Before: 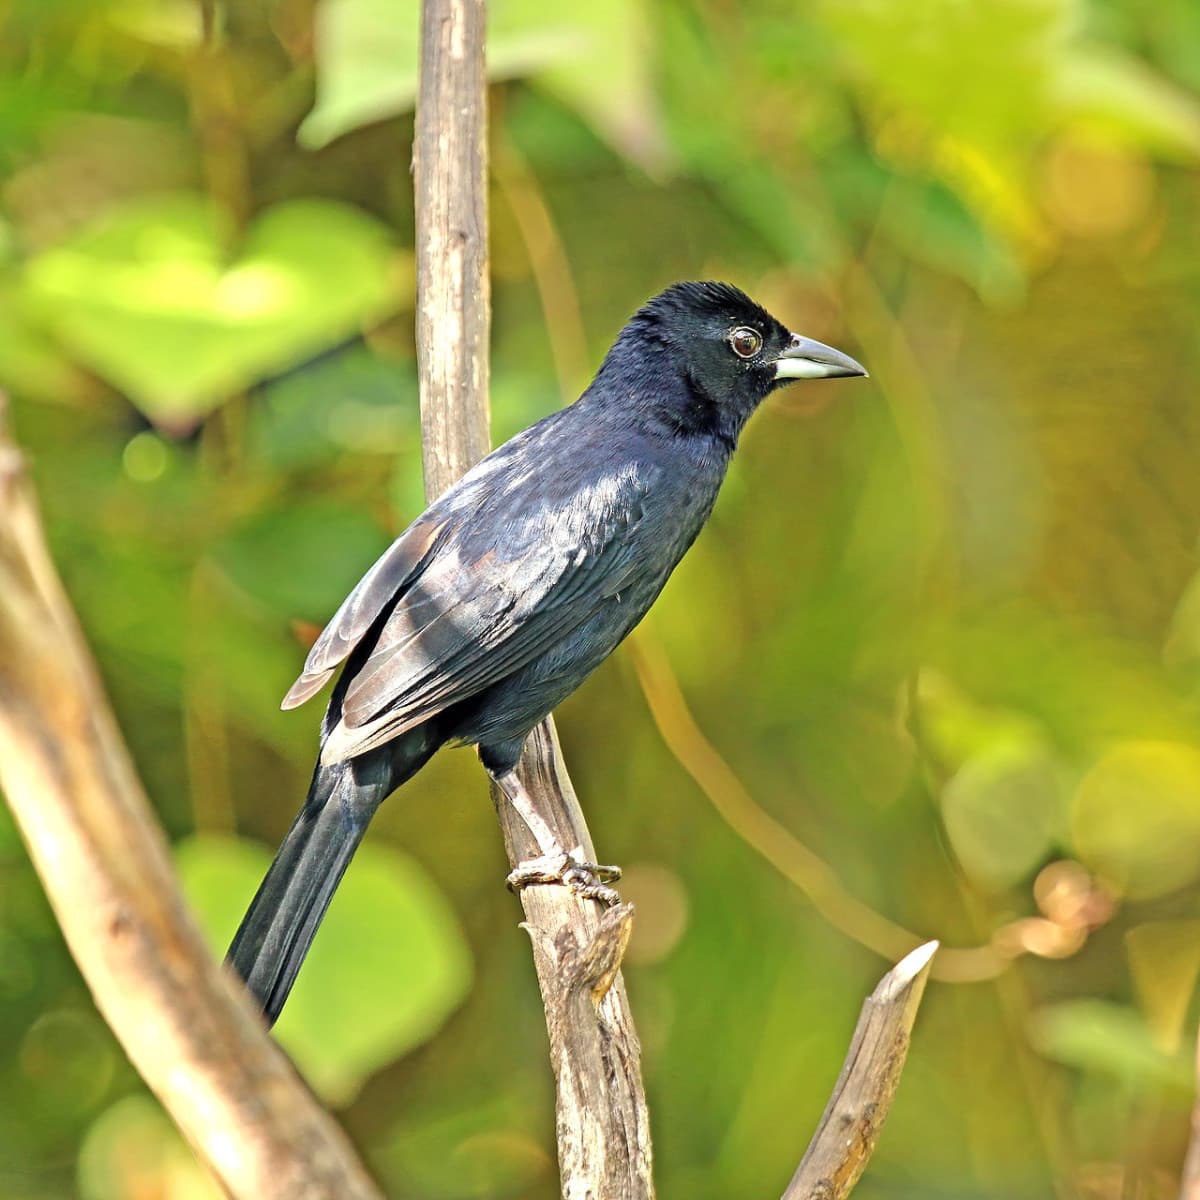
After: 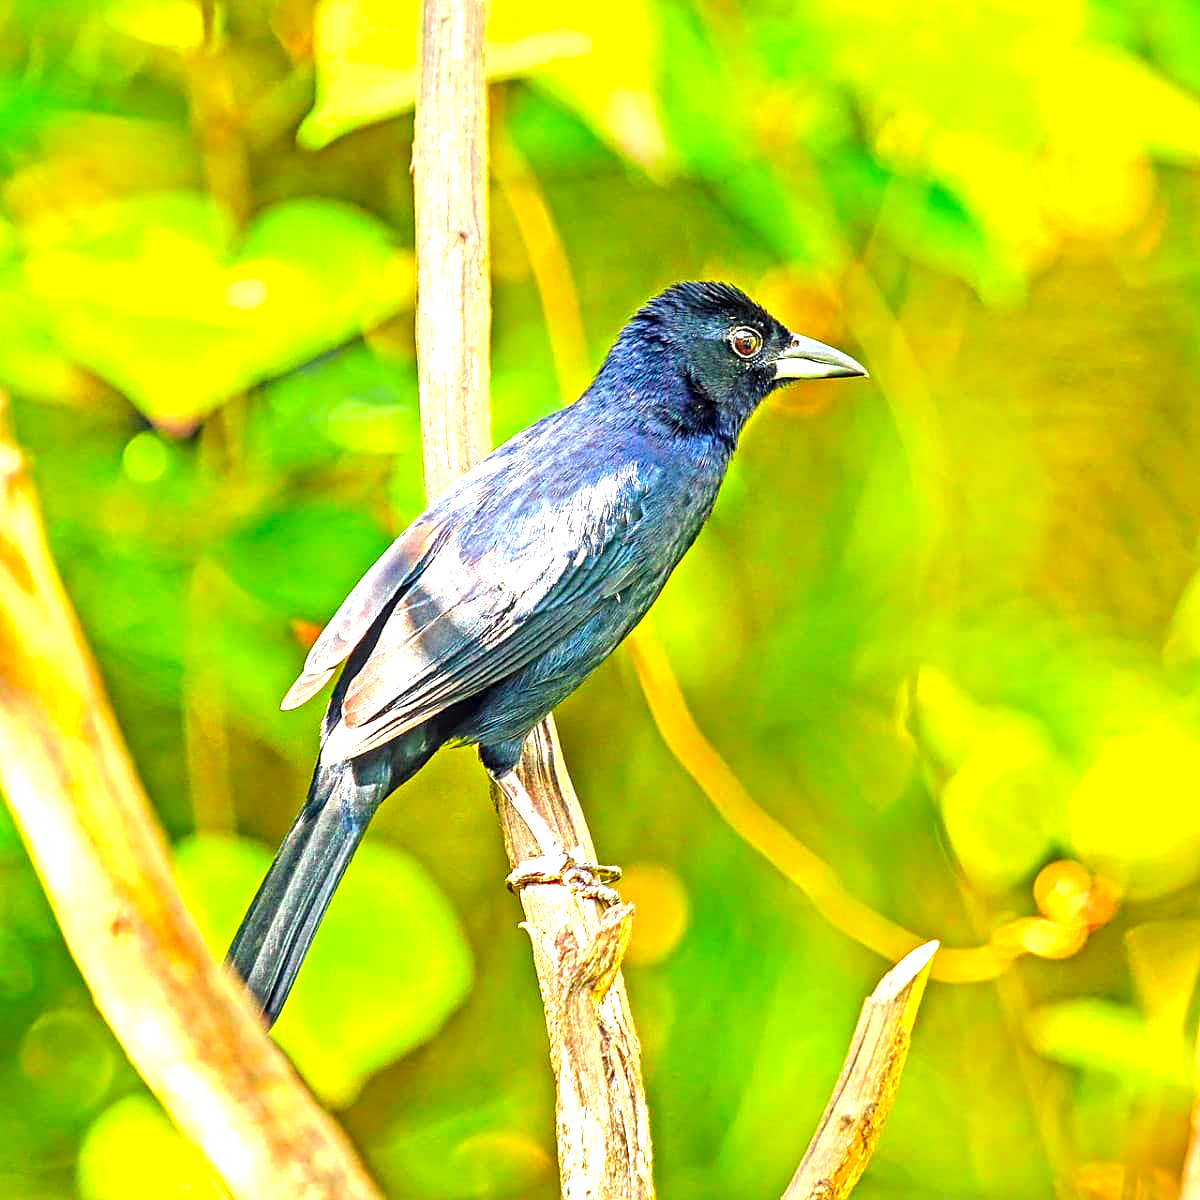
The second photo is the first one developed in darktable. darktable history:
sharpen: on, module defaults
exposure: black level correction 0, exposure 1.105 EV, compensate exposure bias true, compensate highlight preservation false
local contrast: detail 130%
color correction: highlights b* 0.015, saturation 1.84
